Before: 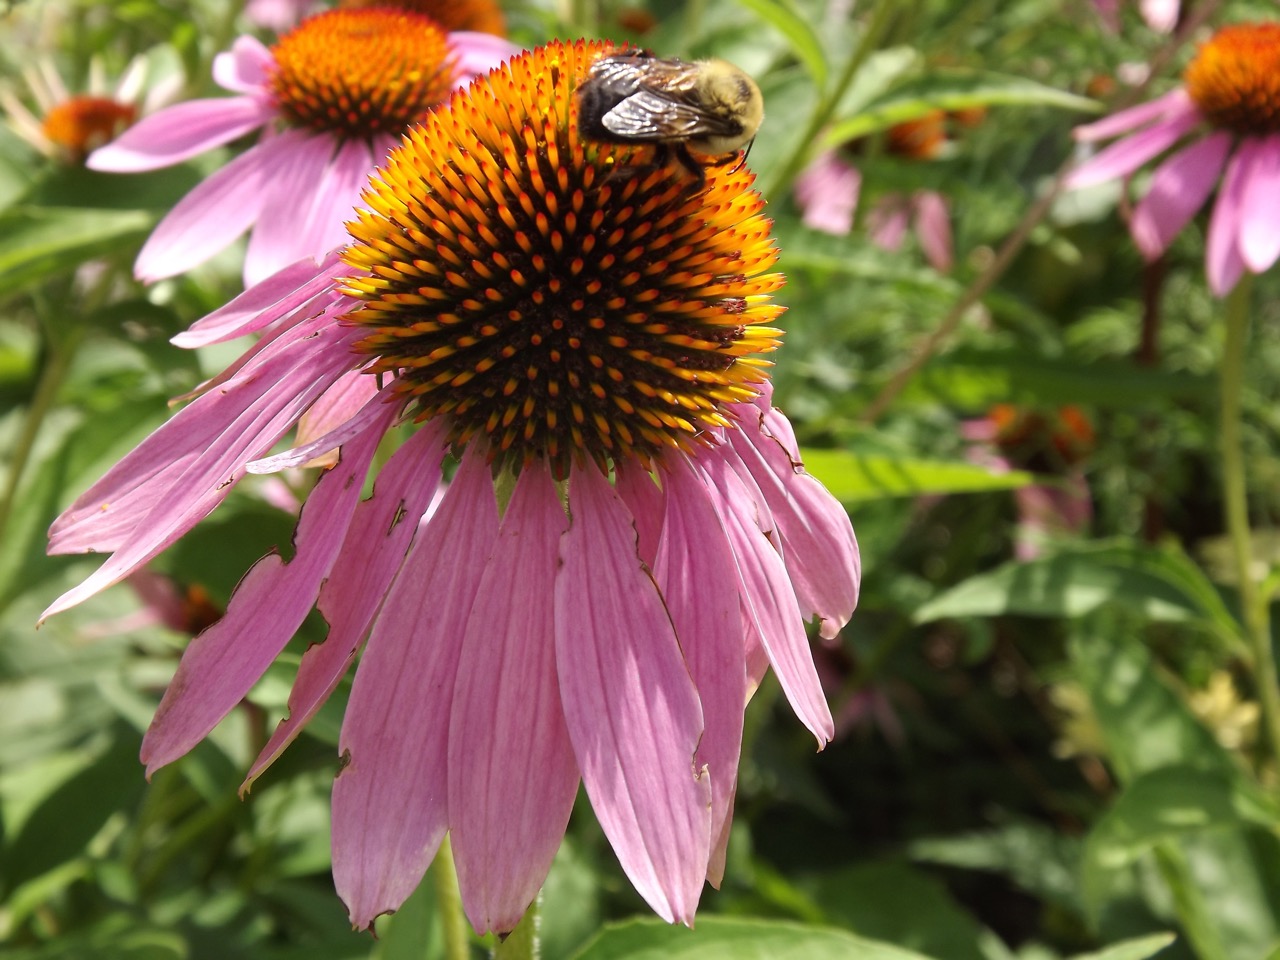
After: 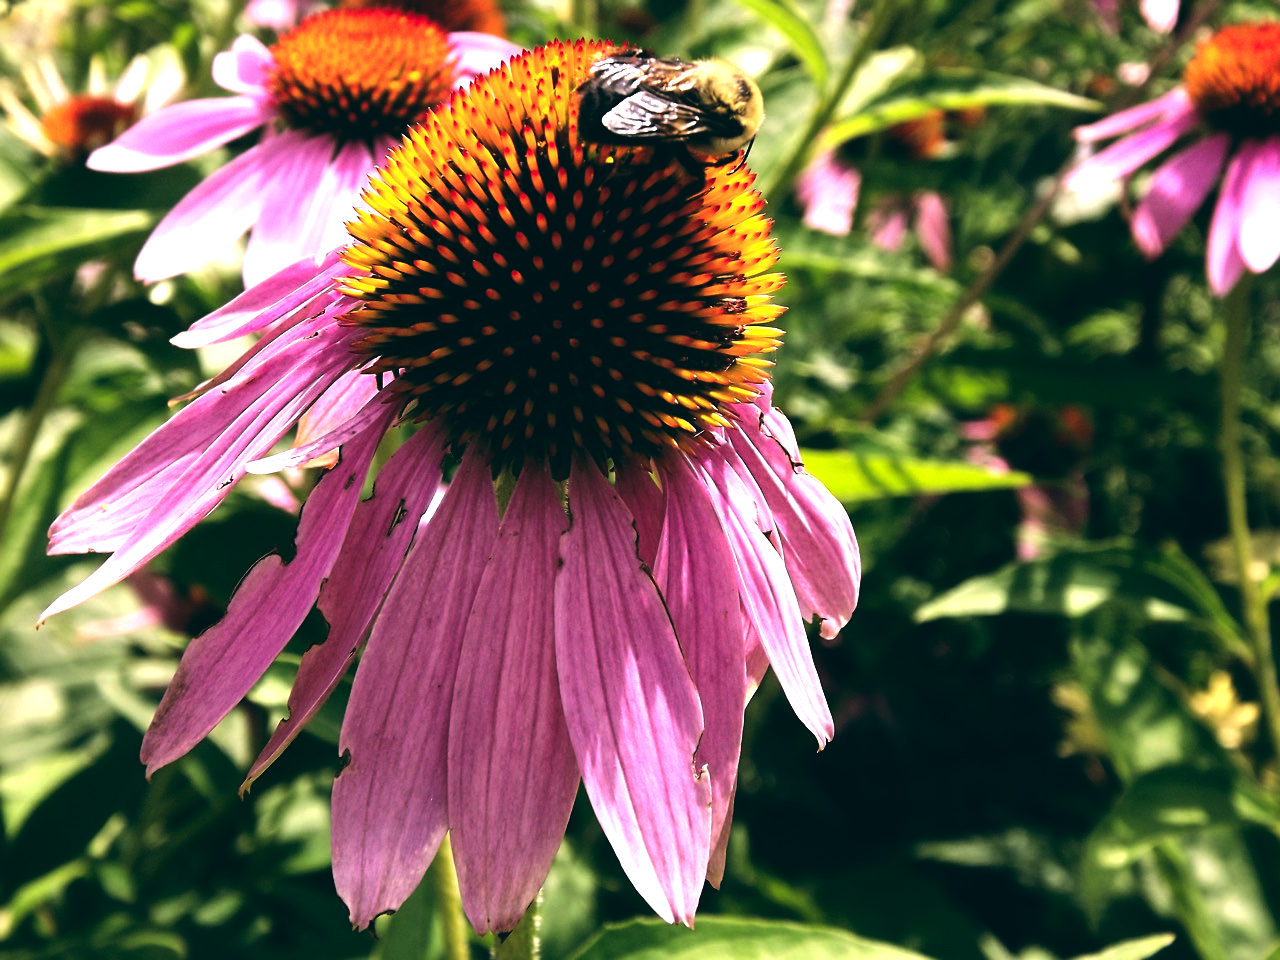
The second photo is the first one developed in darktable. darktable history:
tone equalizer: -8 EV -1.08 EV, -7 EV -1.01 EV, -6 EV -0.867 EV, -5 EV -0.578 EV, -3 EV 0.578 EV, -2 EV 0.867 EV, -1 EV 1.01 EV, +0 EV 1.08 EV, edges refinement/feathering 500, mask exposure compensation -1.57 EV, preserve details no
color balance: lift [1.016, 0.983, 1, 1.017], gamma [0.78, 1.018, 1.043, 0.957], gain [0.786, 1.063, 0.937, 1.017], input saturation 118.26%, contrast 13.43%, contrast fulcrum 21.62%, output saturation 82.76%
sharpen: amount 0.2
